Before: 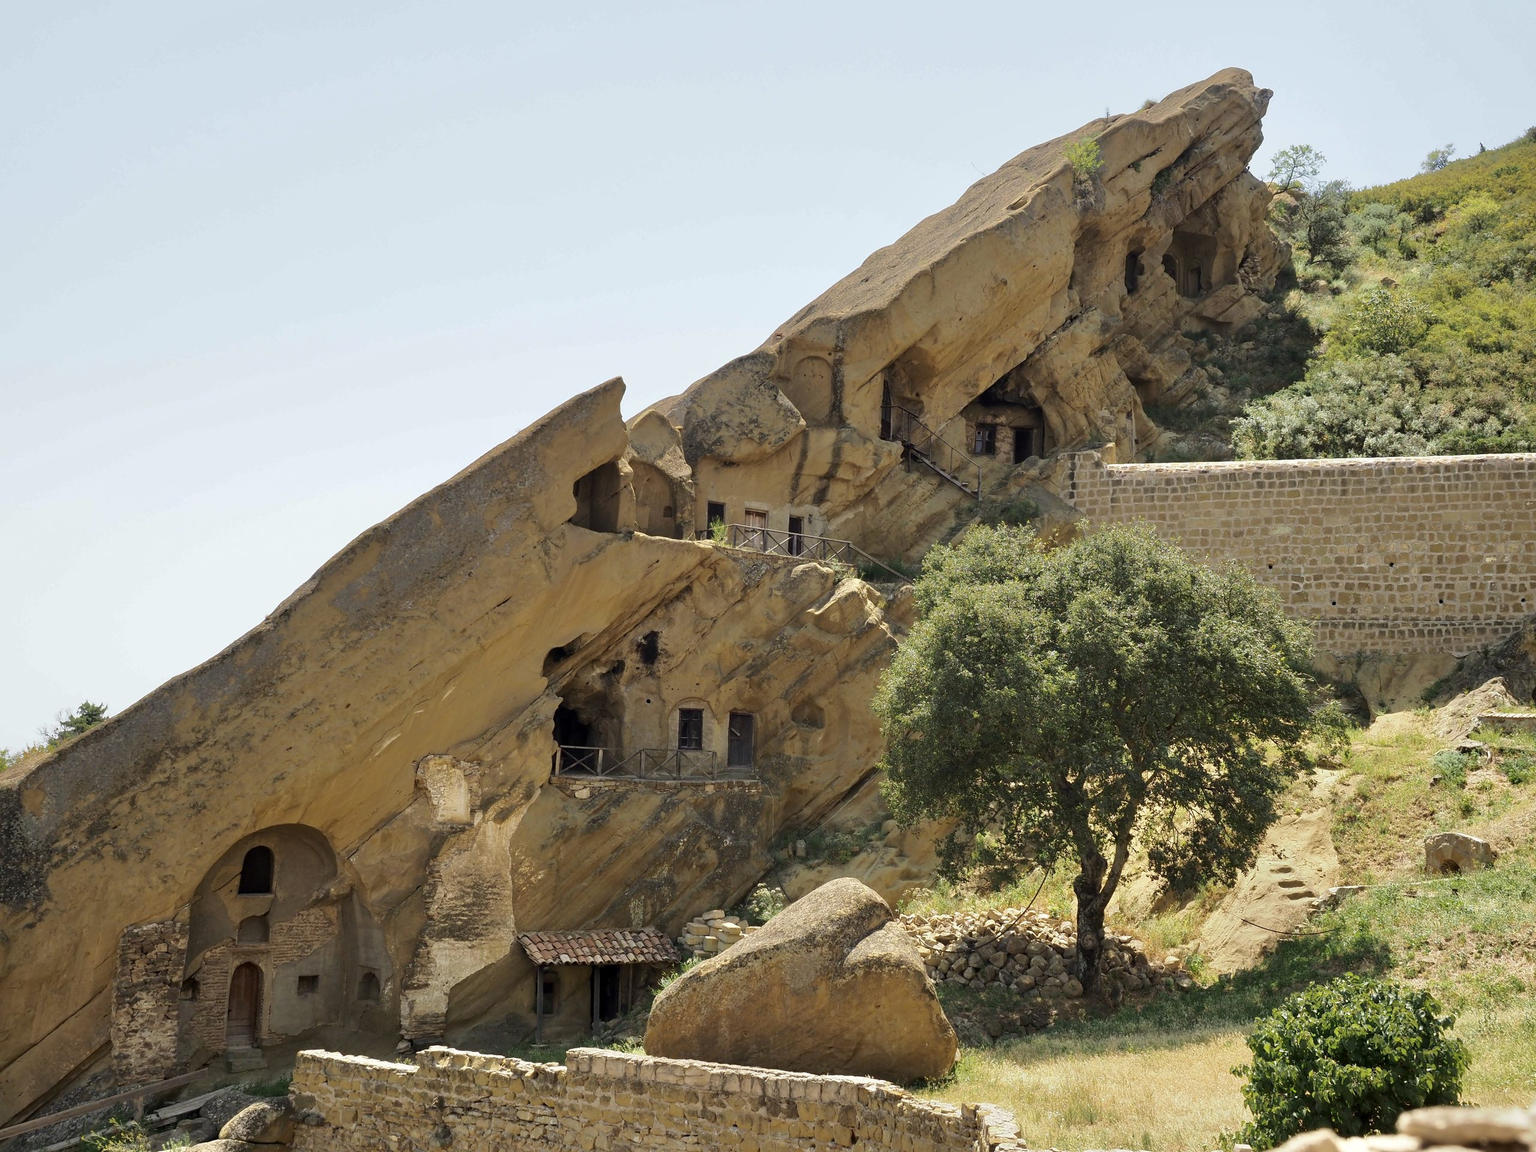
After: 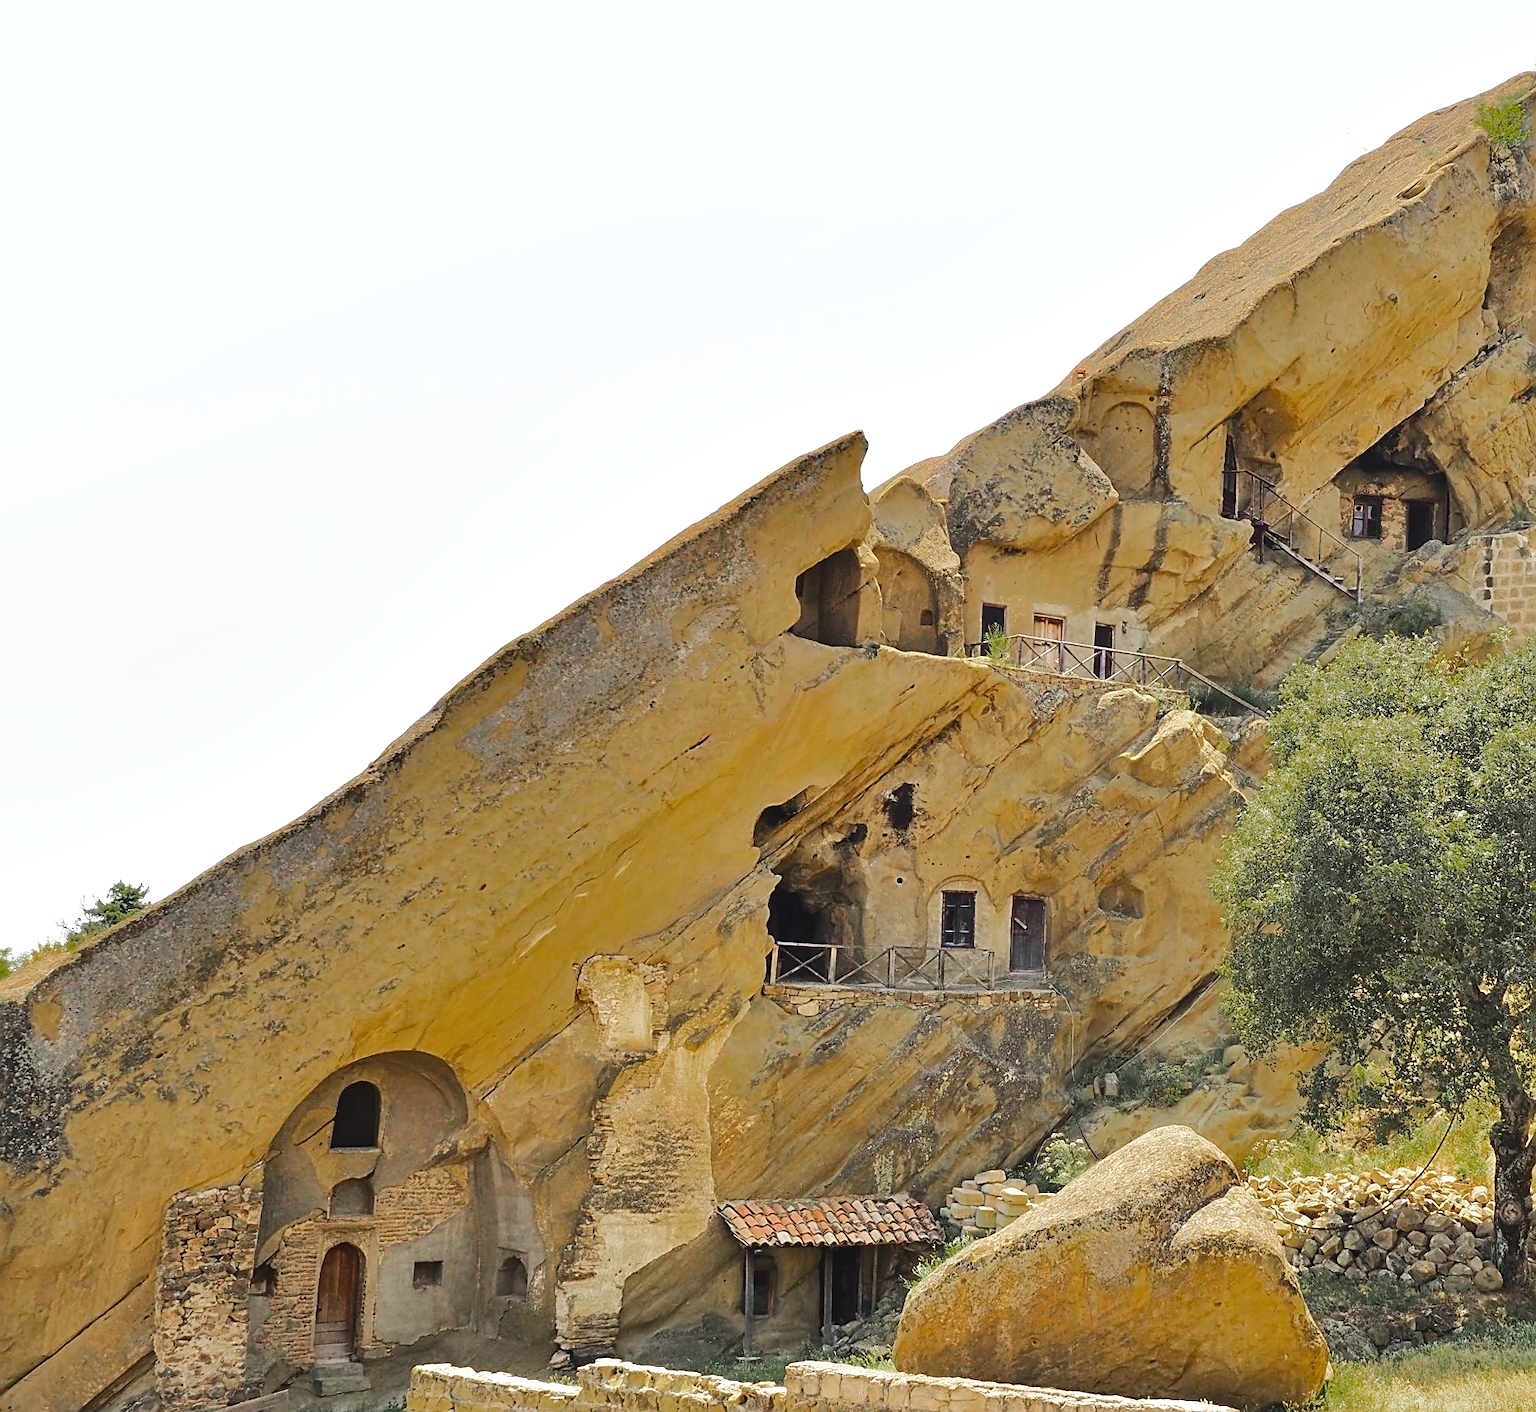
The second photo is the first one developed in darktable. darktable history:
crop: top 5.8%, right 27.898%, bottom 5.785%
exposure: exposure 0.507 EV, compensate highlight preservation false
tone equalizer: -7 EV 0.152 EV, -6 EV 0.562 EV, -5 EV 1.13 EV, -4 EV 1.35 EV, -3 EV 1.16 EV, -2 EV 0.6 EV, -1 EV 0.163 EV, edges refinement/feathering 500, mask exposure compensation -1.57 EV, preserve details no
sharpen: on, module defaults
color balance rgb: global offset › luminance 0.744%, linear chroma grading › global chroma 15.072%, perceptual saturation grading › global saturation 19.975%
color zones: curves: ch0 [(0, 0.48) (0.209, 0.398) (0.305, 0.332) (0.429, 0.493) (0.571, 0.5) (0.714, 0.5) (0.857, 0.5) (1, 0.48)]; ch1 [(0, 0.736) (0.143, 0.625) (0.225, 0.371) (0.429, 0.256) (0.571, 0.241) (0.714, 0.213) (0.857, 0.48) (1, 0.736)]; ch2 [(0, 0.448) (0.143, 0.498) (0.286, 0.5) (0.429, 0.5) (0.571, 0.5) (0.714, 0.5) (0.857, 0.5) (1, 0.448)]
shadows and highlights: soften with gaussian
